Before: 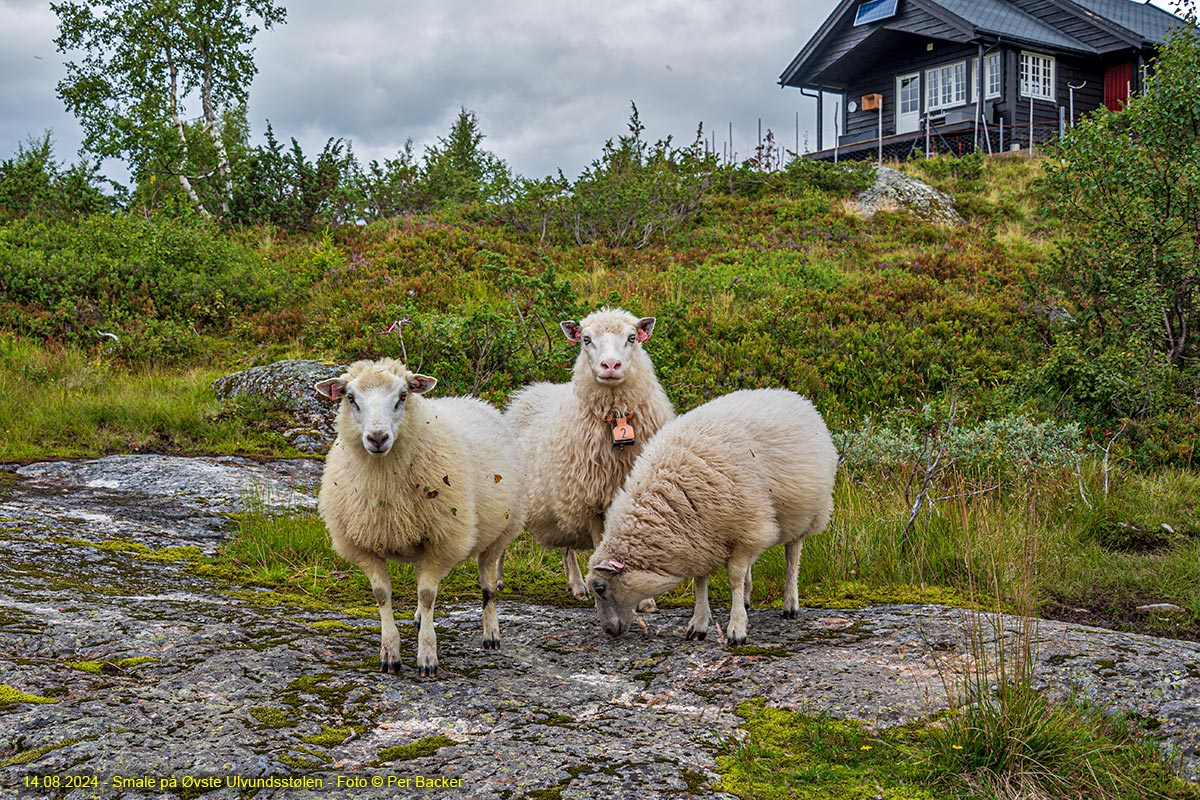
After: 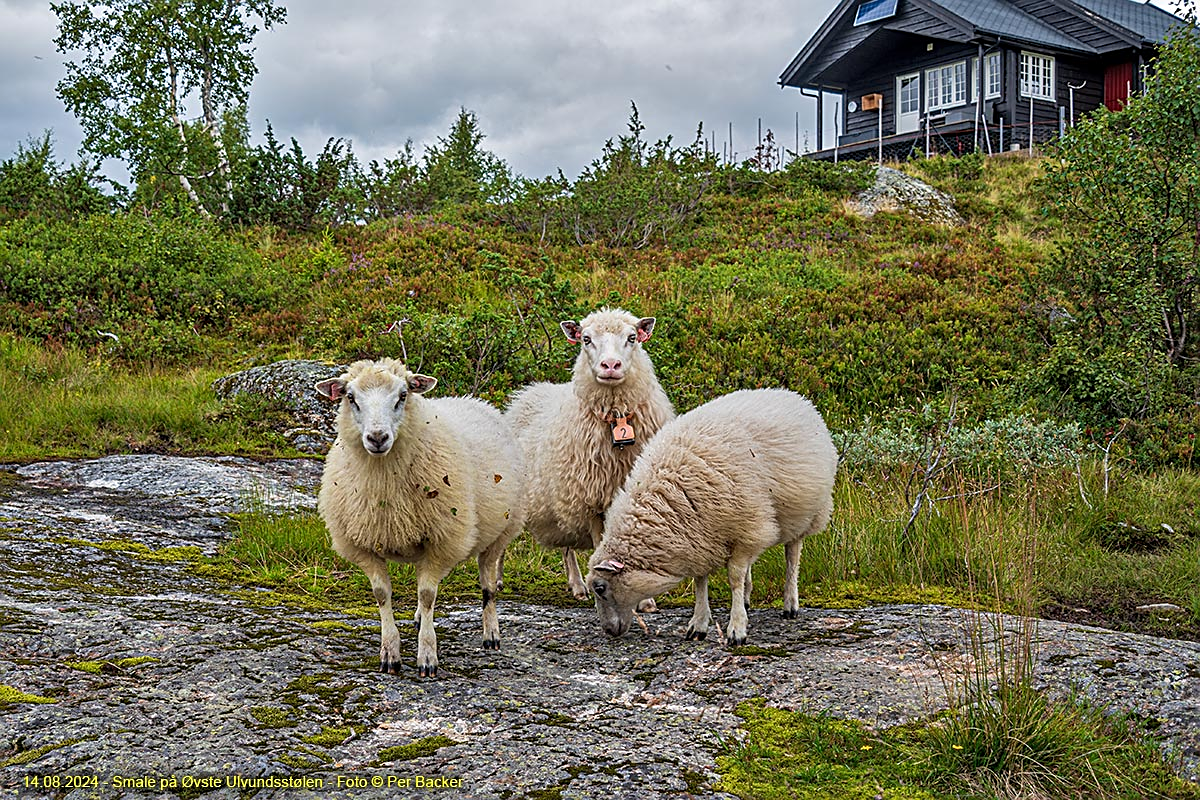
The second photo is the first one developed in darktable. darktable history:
white balance: red 1, blue 1
sharpen: on, module defaults
tone equalizer: on, module defaults
